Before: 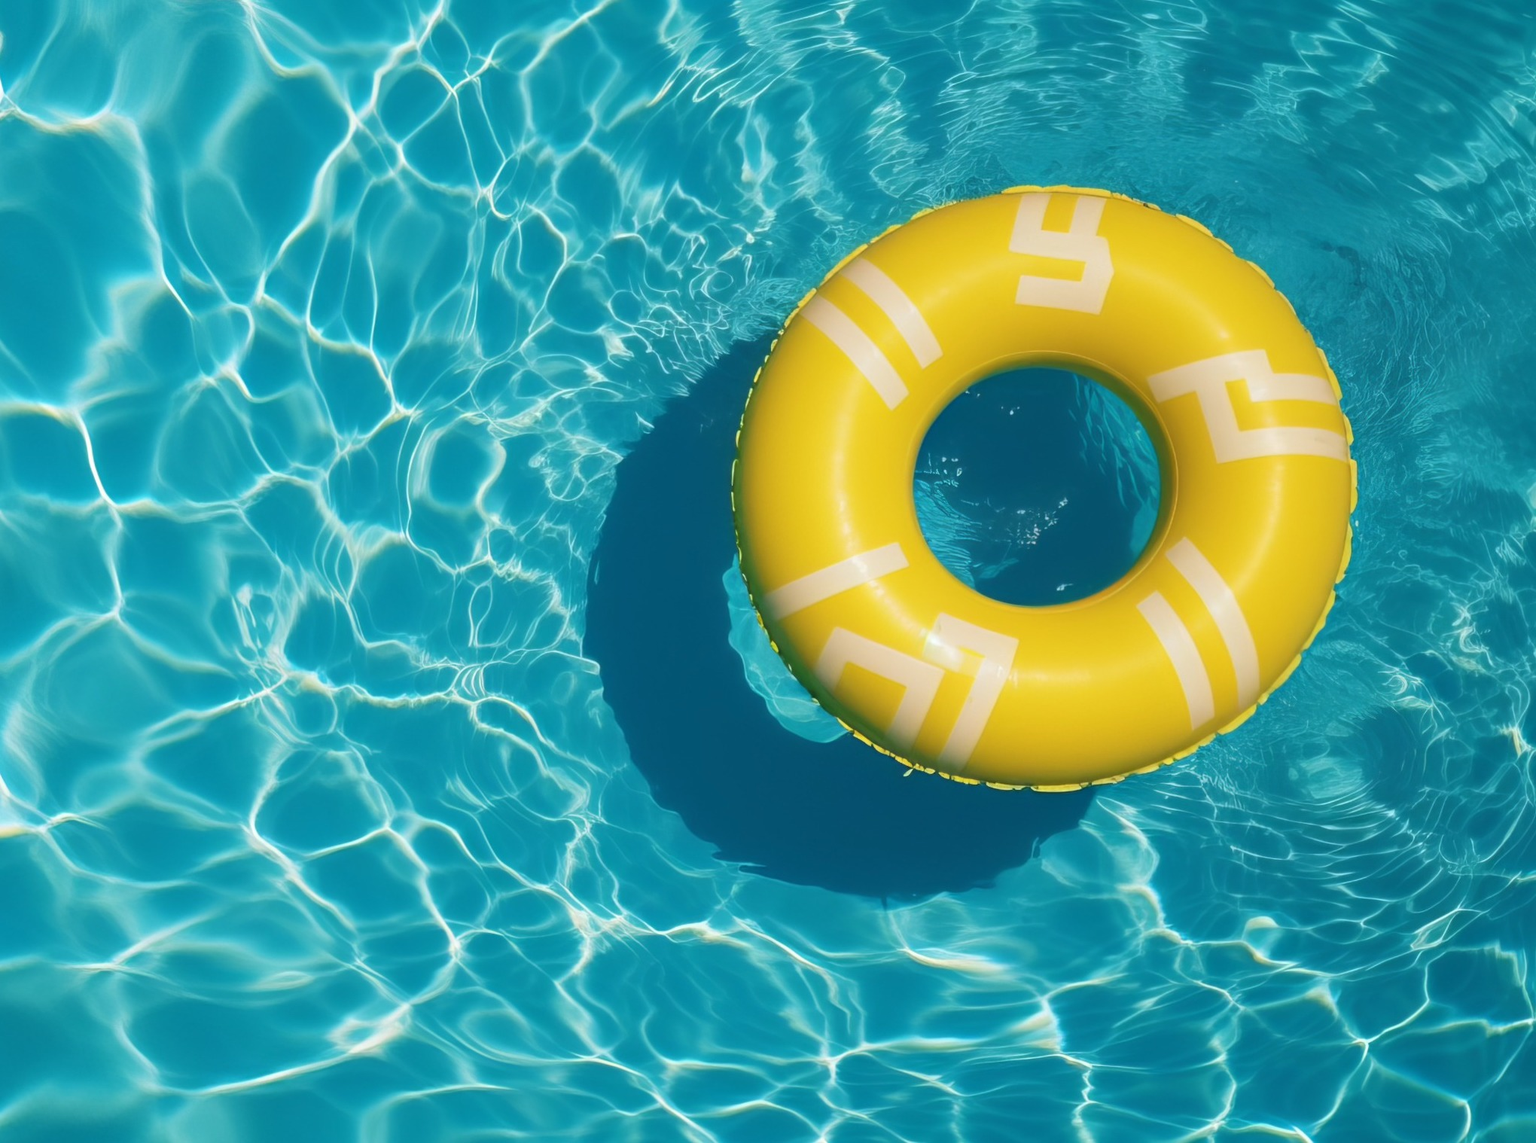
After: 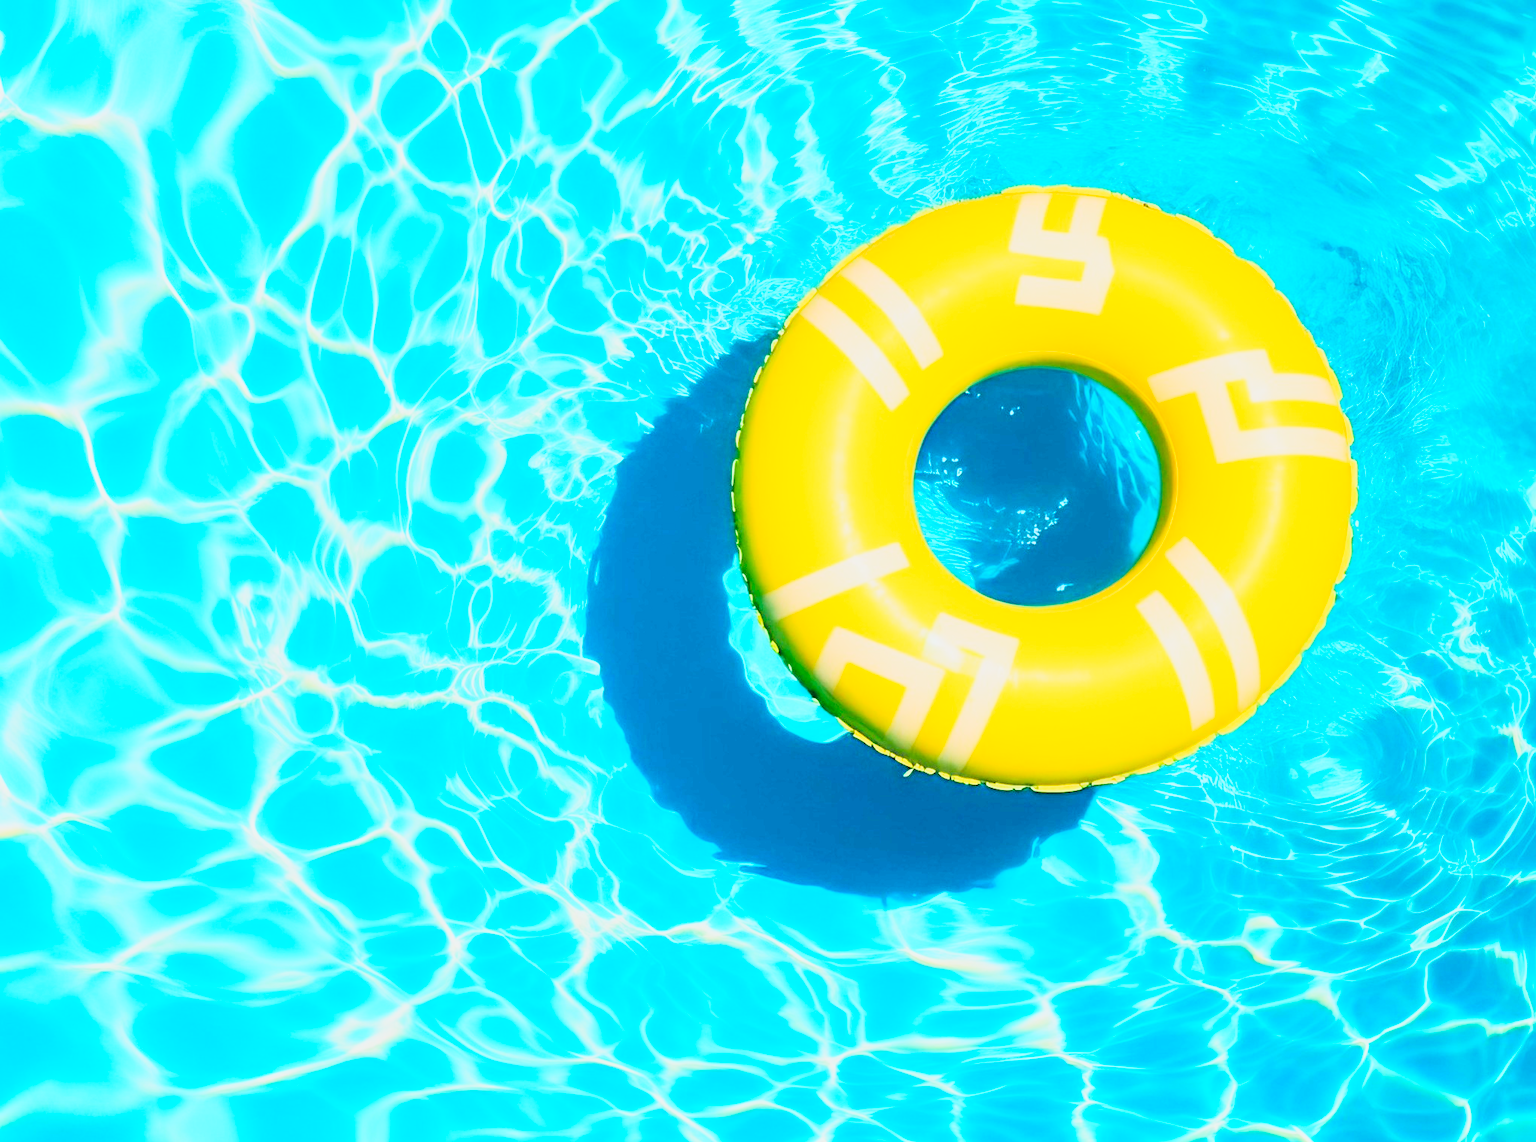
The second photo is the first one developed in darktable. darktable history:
base curve: curves: ch0 [(0, 0) (0.036, 0.025) (0.121, 0.166) (0.206, 0.329) (0.605, 0.79) (1, 1)], preserve colors none
tone curve: curves: ch0 [(0, 0.026) (0.155, 0.133) (0.272, 0.34) (0.434, 0.625) (0.676, 0.871) (0.994, 0.955)], color space Lab, linked channels, preserve colors none
